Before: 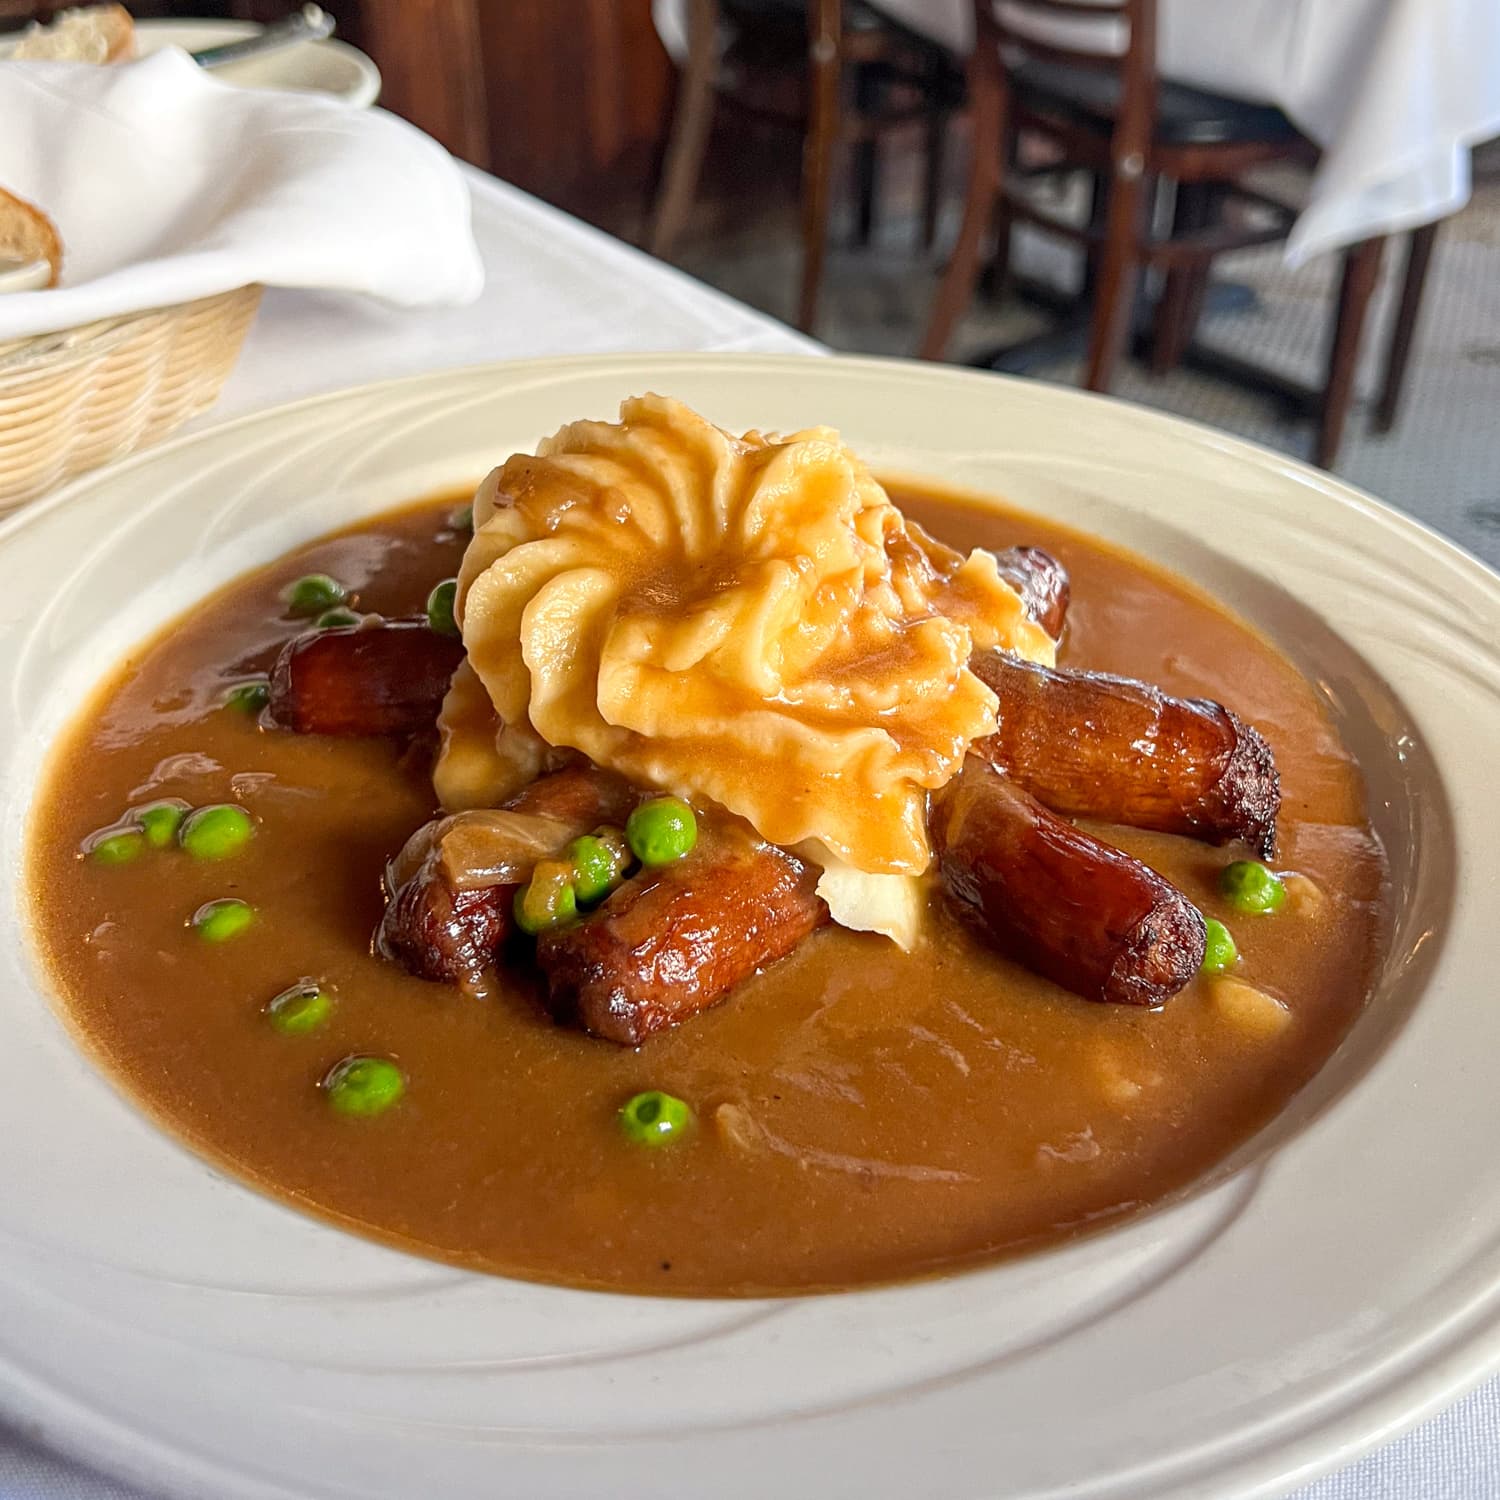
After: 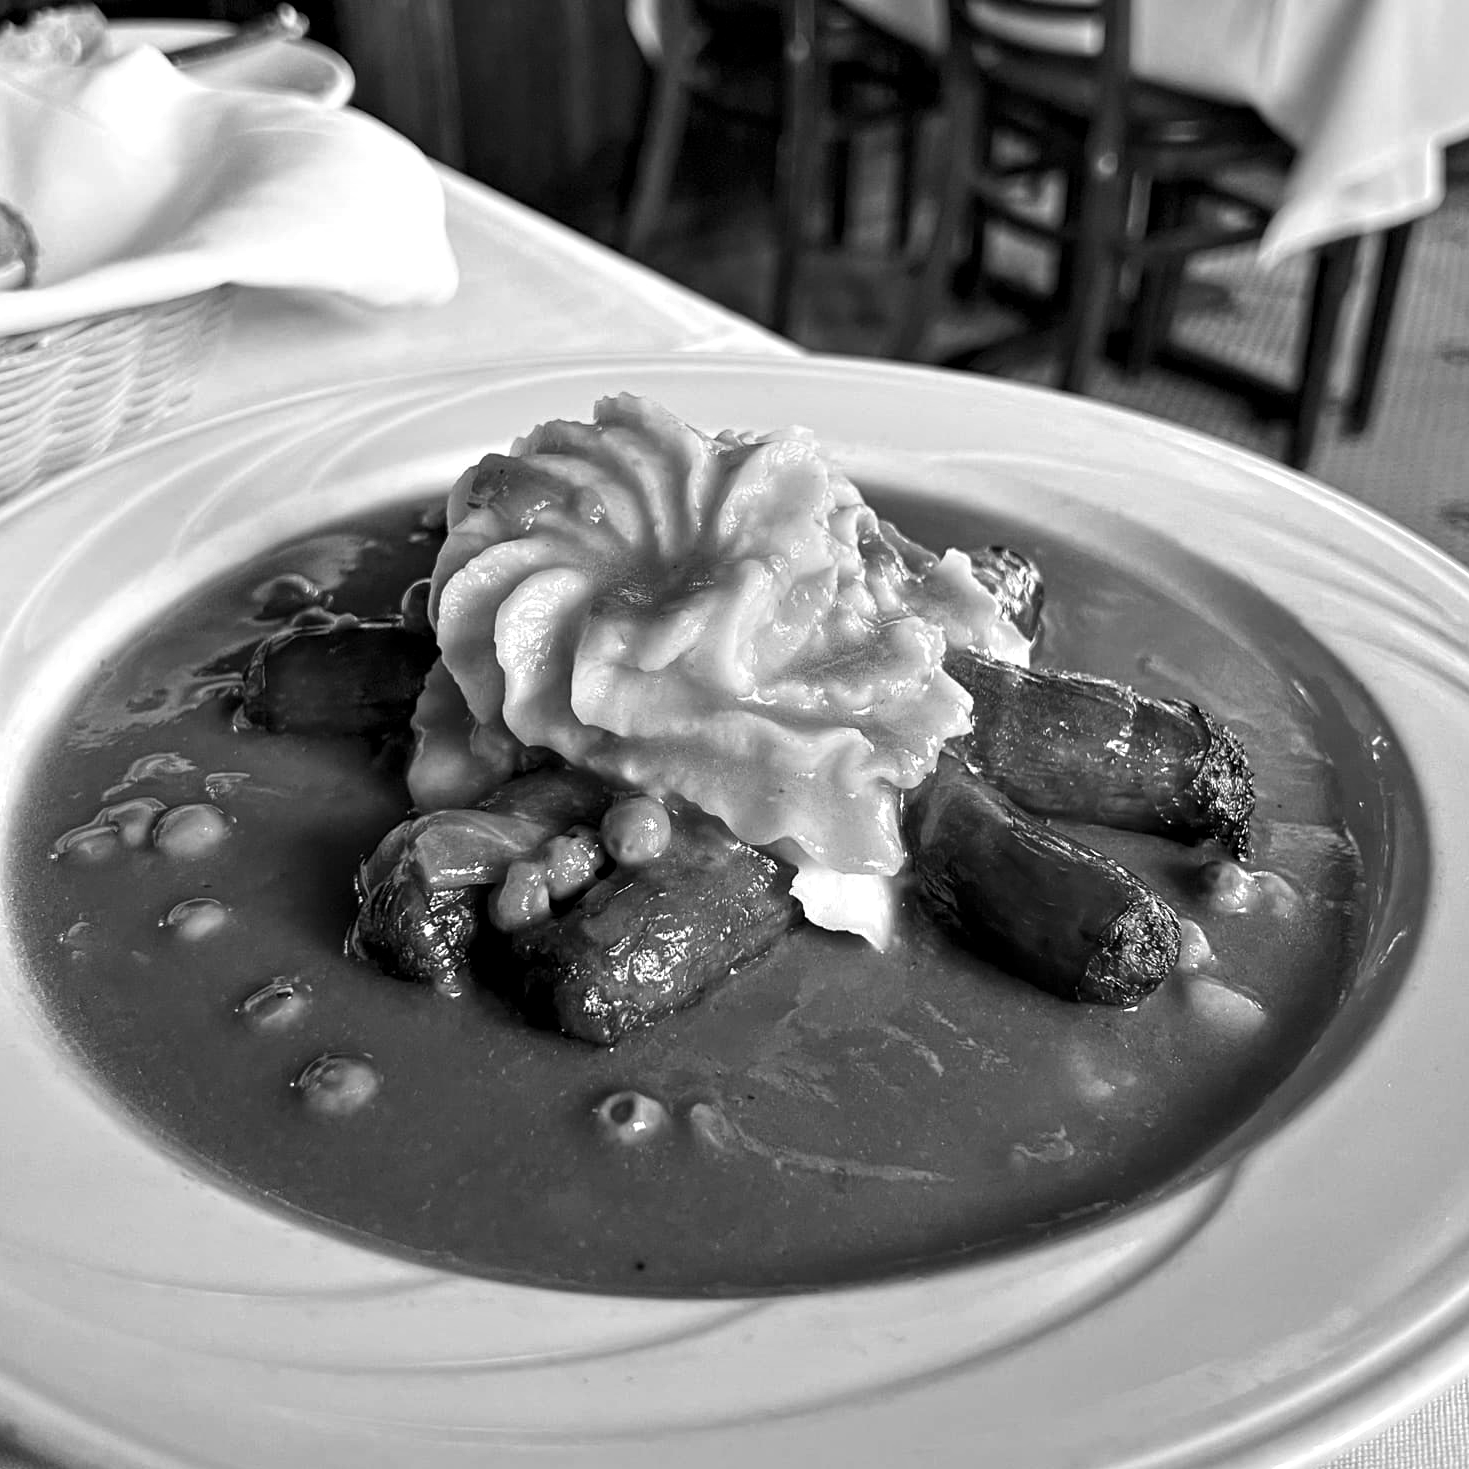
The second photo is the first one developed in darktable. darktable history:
monochrome: on, module defaults
contrast equalizer: octaves 7, y [[0.528, 0.548, 0.563, 0.562, 0.546, 0.526], [0.55 ×6], [0 ×6], [0 ×6], [0 ×6]]
crop: left 1.743%, right 0.268%, bottom 2.011%
contrast brightness saturation: brightness -0.09
